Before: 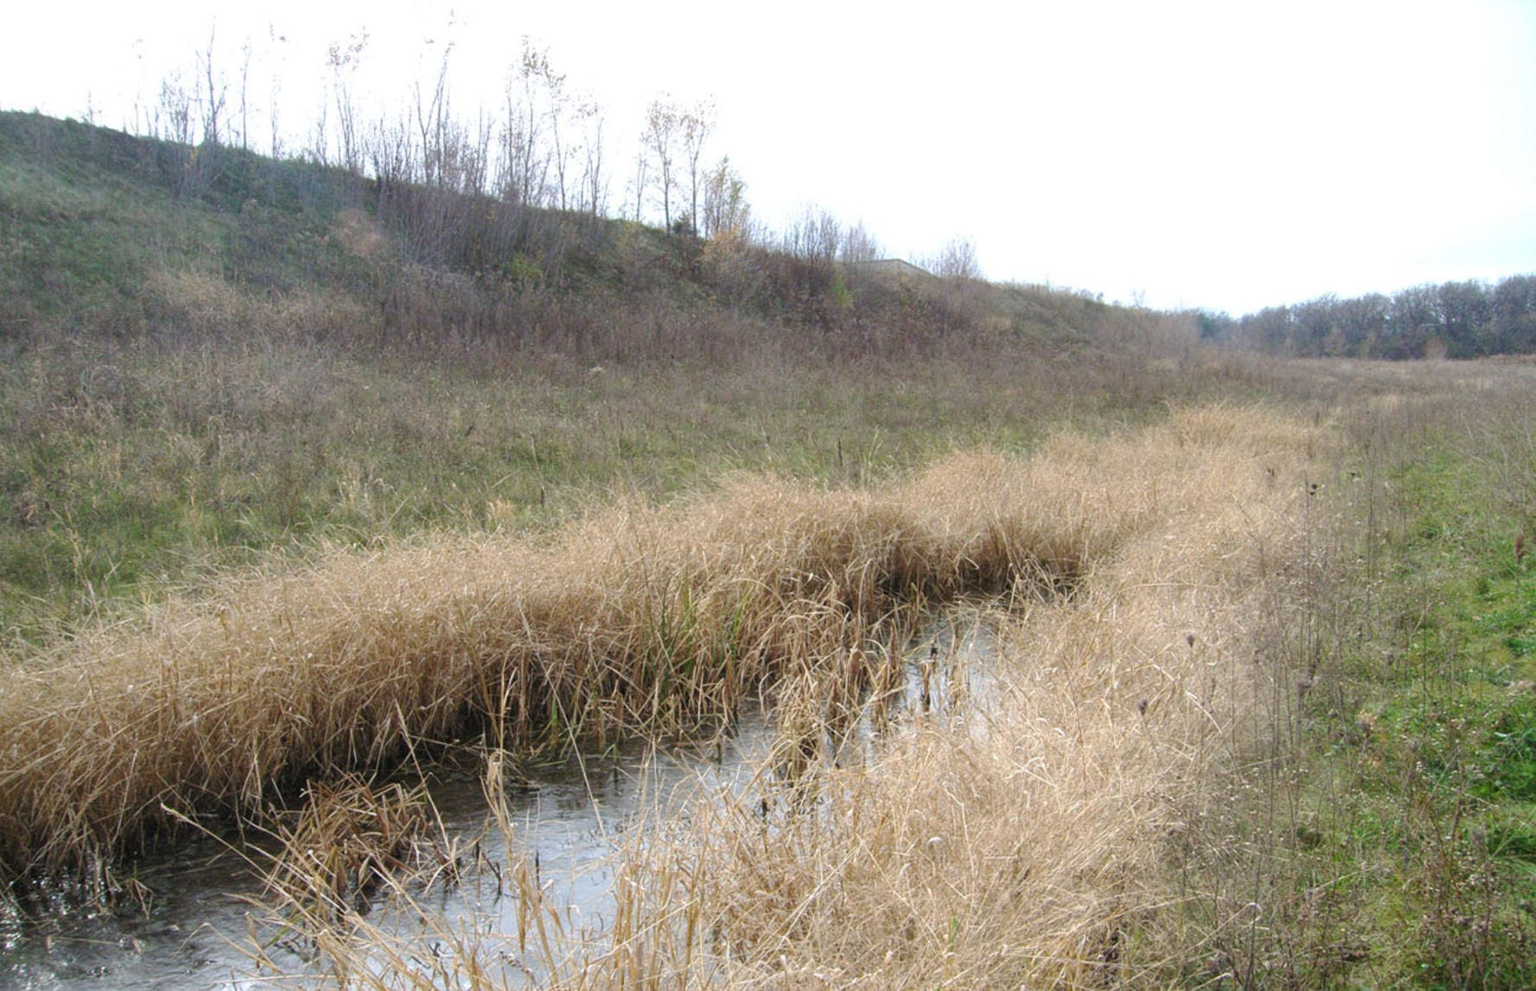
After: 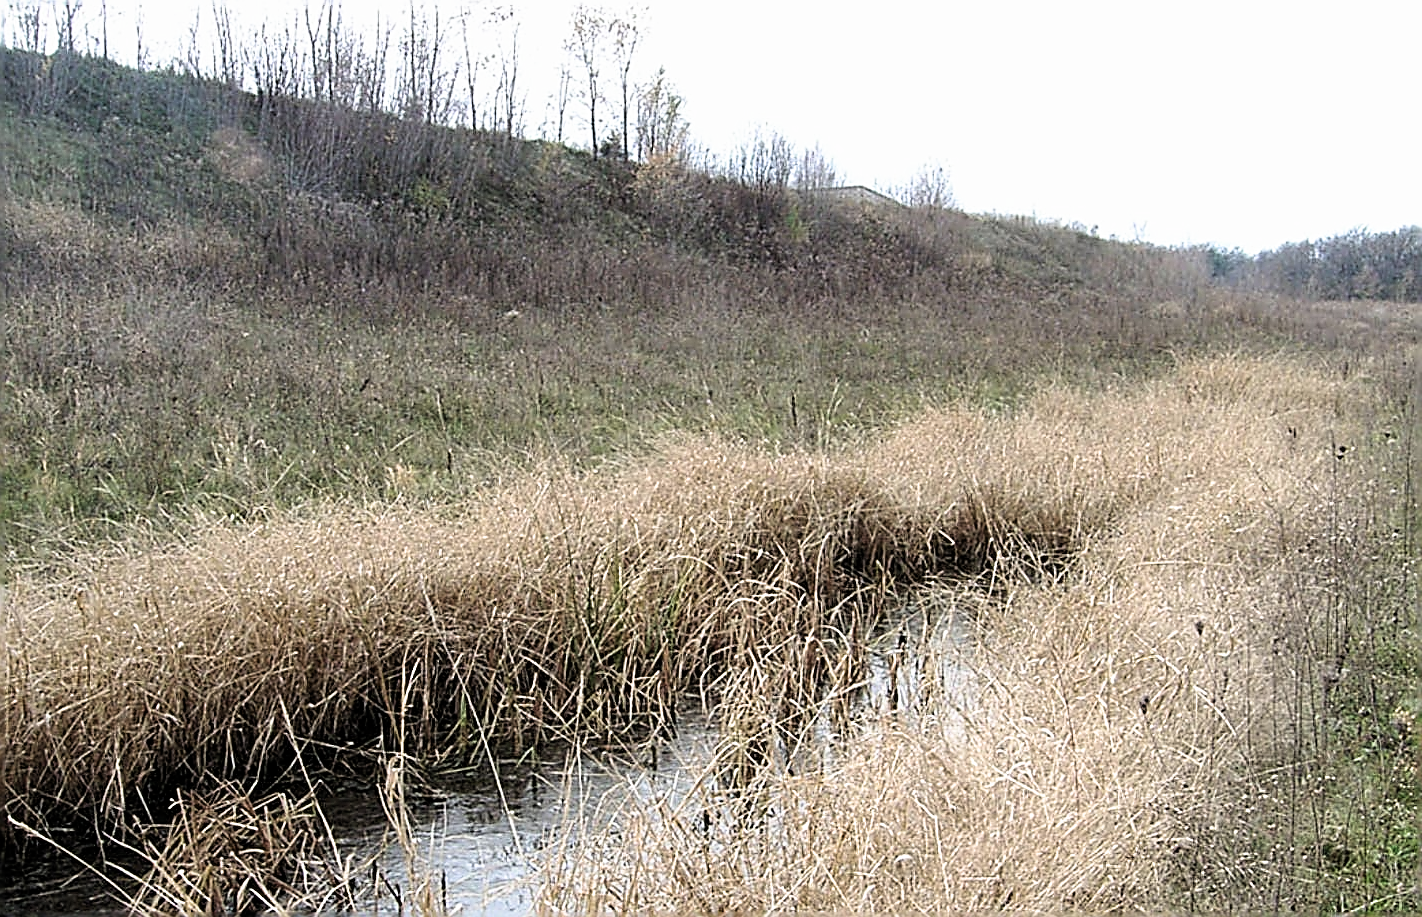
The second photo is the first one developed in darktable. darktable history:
filmic rgb: black relative exposure -8.67 EV, white relative exposure 2.66 EV, threshold 3.03 EV, target black luminance 0%, target white luminance 99.973%, hardness 6.26, latitude 74.48%, contrast 1.323, highlights saturation mix -6.45%, color science v4 (2020), enable highlight reconstruction true
crop and rotate: left 10.068%, top 10.011%, right 9.899%, bottom 9.98%
sharpen: amount 1.983
